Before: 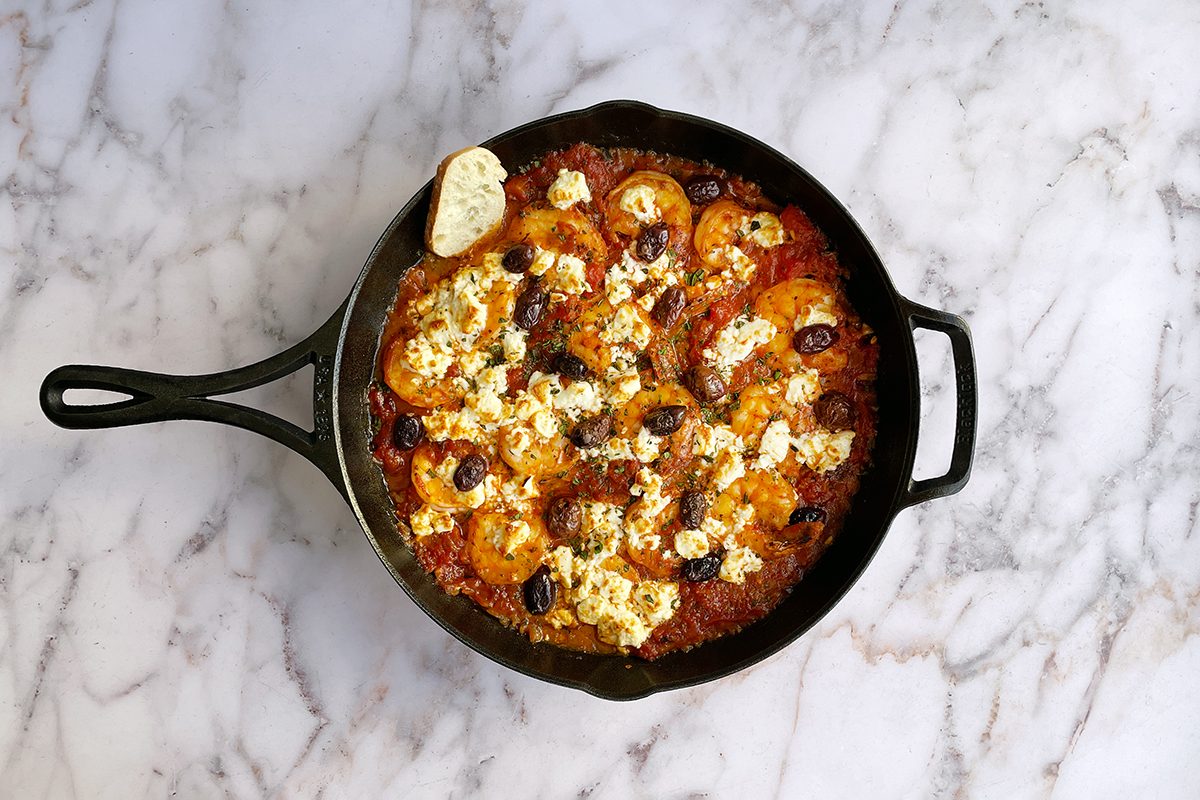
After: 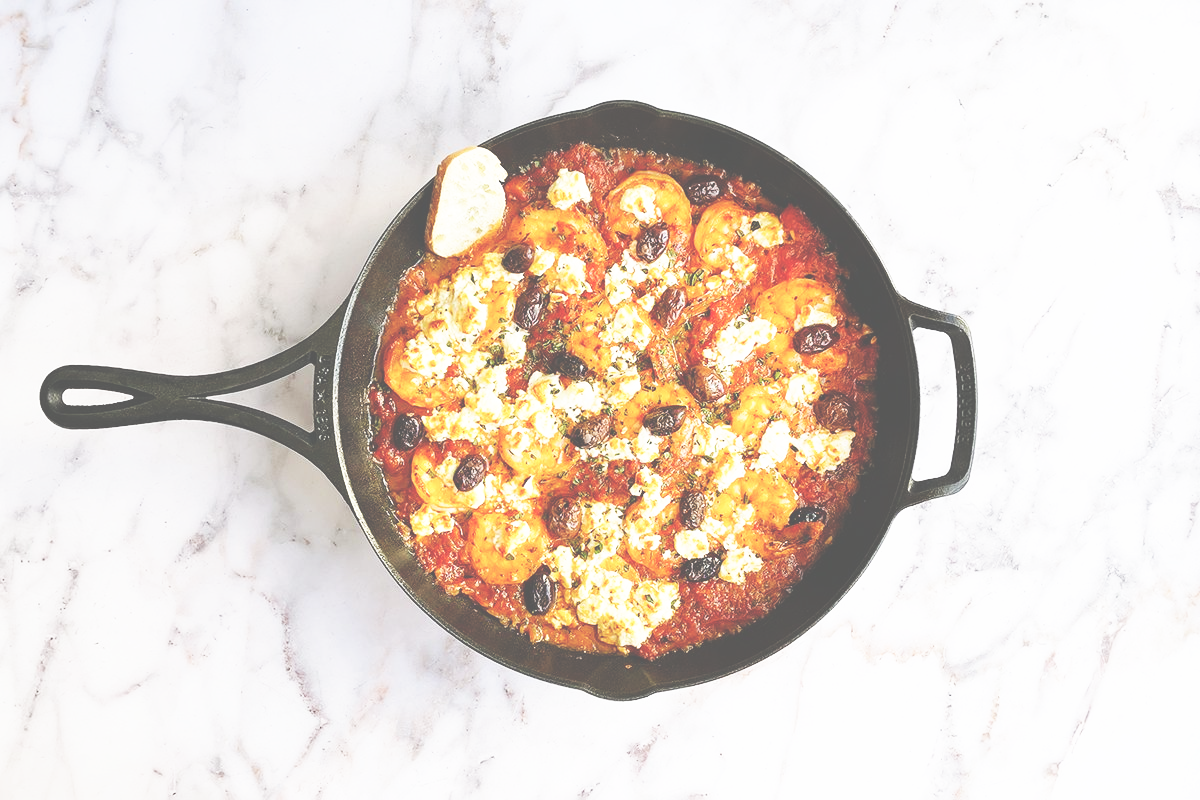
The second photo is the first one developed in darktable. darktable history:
base curve: curves: ch0 [(0, 0) (0.007, 0.004) (0.027, 0.03) (0.046, 0.07) (0.207, 0.54) (0.442, 0.872) (0.673, 0.972) (1, 1)], preserve colors none
exposure: black level correction -0.061, exposure -0.05 EV, compensate exposure bias true, compensate highlight preservation false
